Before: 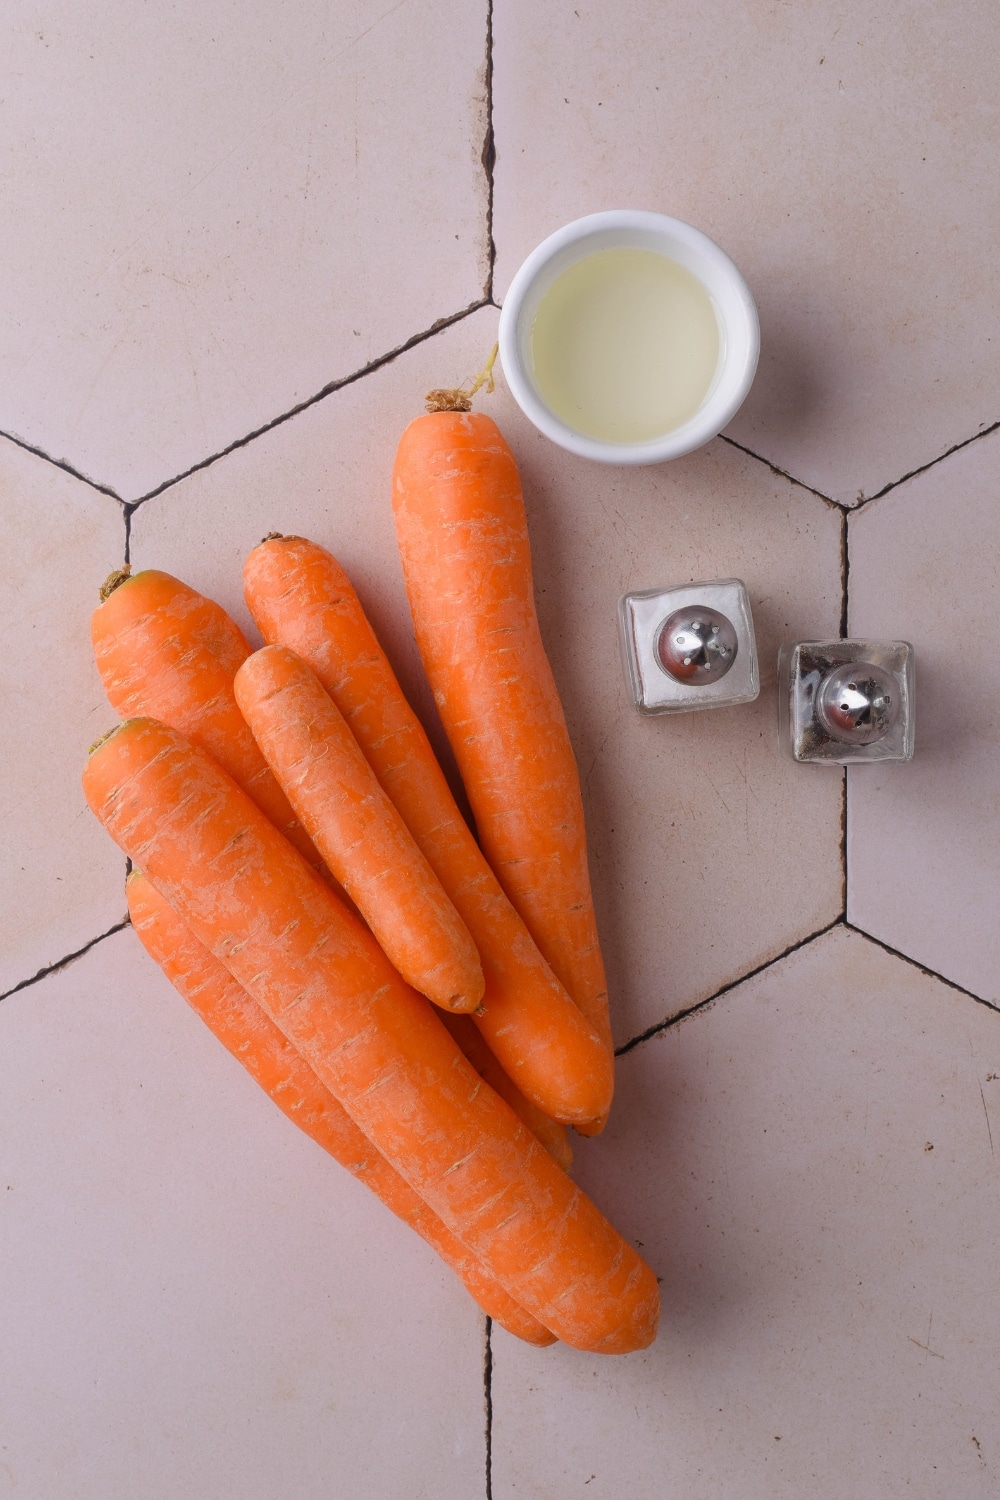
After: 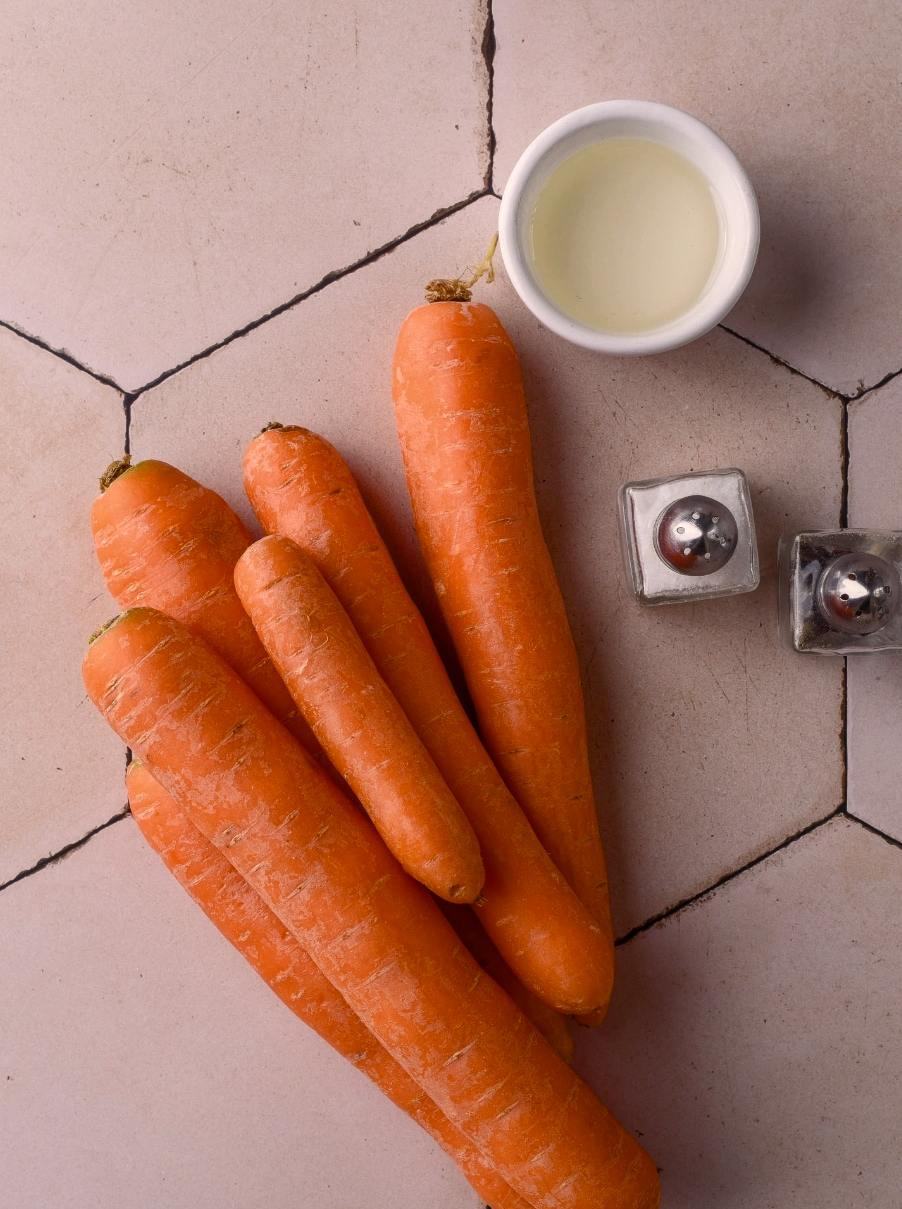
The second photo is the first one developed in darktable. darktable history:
crop: top 7.397%, right 9.716%, bottom 11.976%
color balance rgb: highlights gain › chroma 3.089%, highlights gain › hue 60.2°, perceptual saturation grading › global saturation 38.776%, perceptual saturation grading › highlights -50.154%, perceptual saturation grading › shadows 30.89%, perceptual brilliance grading › highlights 3.852%, perceptual brilliance grading › mid-tones -17.491%, perceptual brilliance grading › shadows -41.509%
local contrast: detail 110%
